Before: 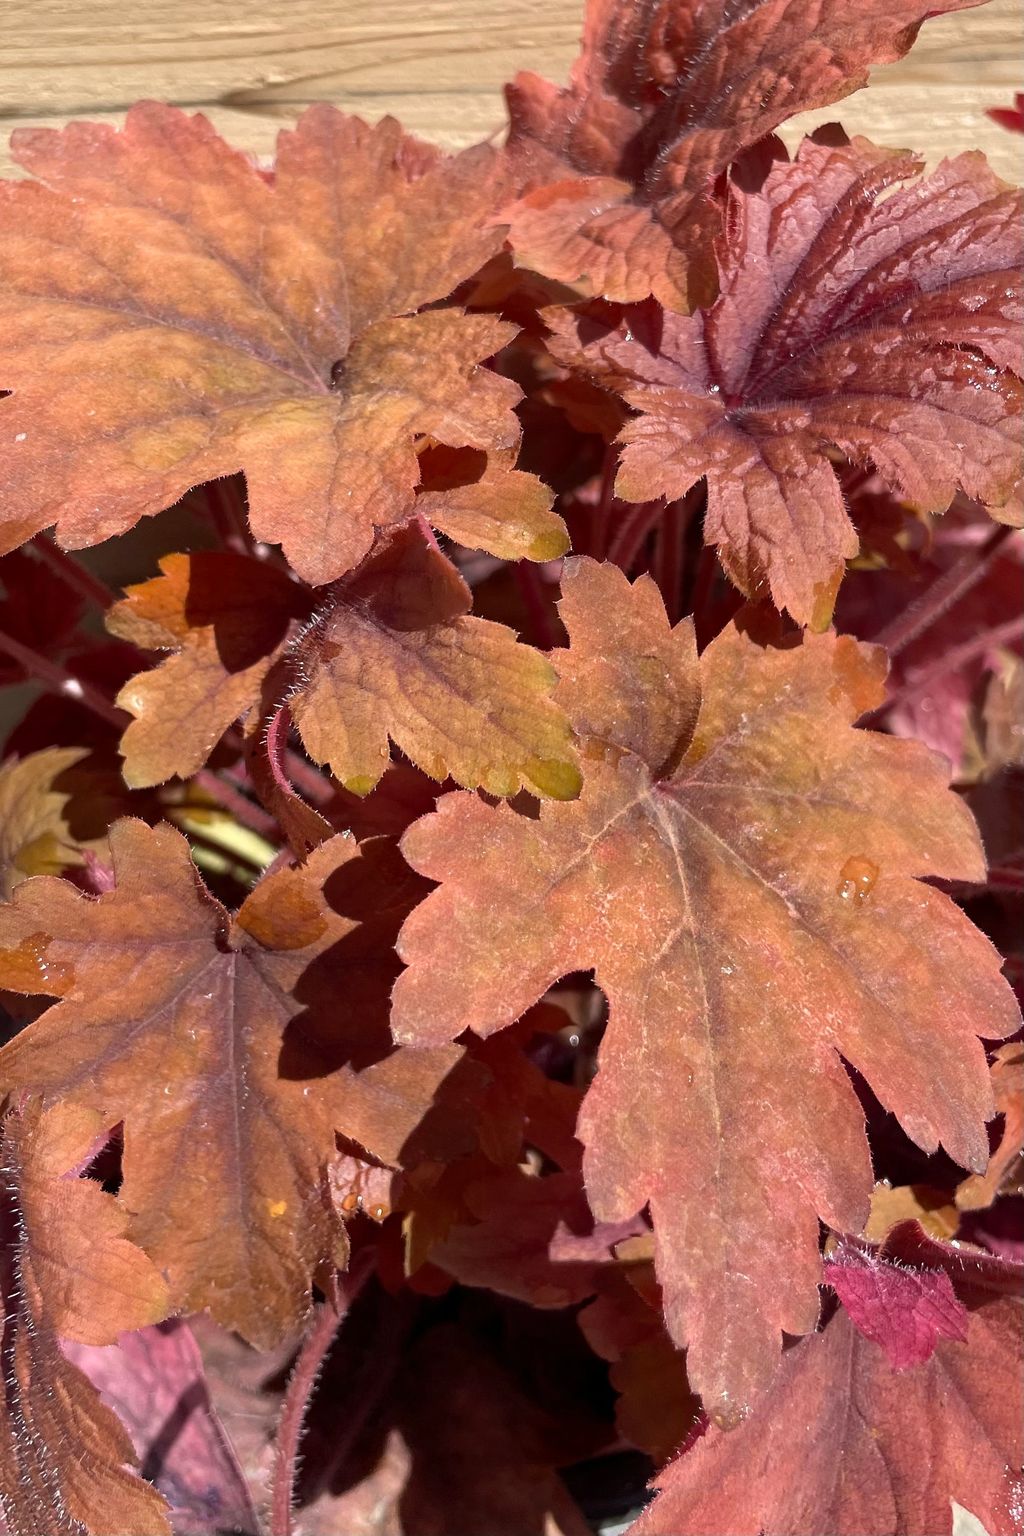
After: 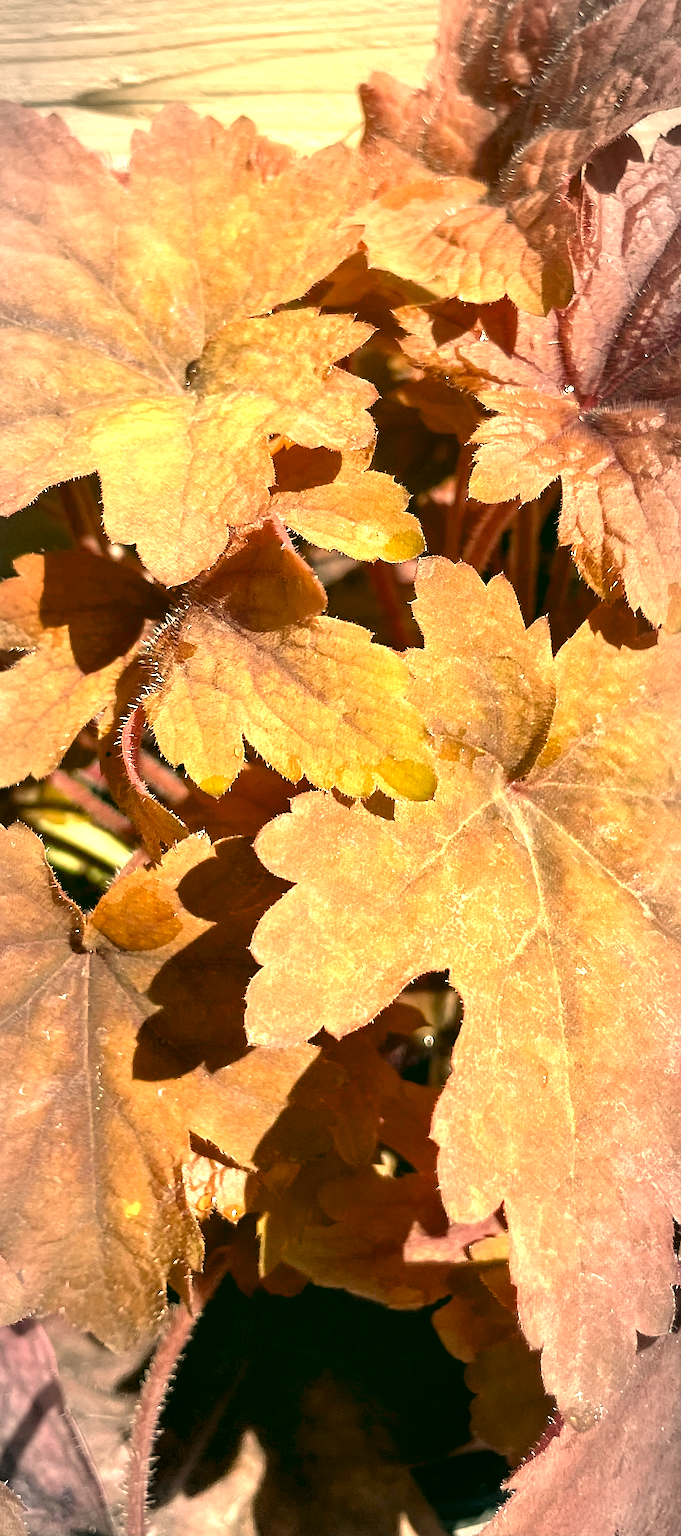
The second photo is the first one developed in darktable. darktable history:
exposure: exposure 0.95 EV, compensate highlight preservation false
crop and rotate: left 14.297%, right 19.15%
color correction: highlights a* 5.62, highlights b* 33.16, shadows a* -26.12, shadows b* 3.76
sharpen: radius 1.84, amount 0.391, threshold 1.637
tone equalizer: -8 EV -0.44 EV, -7 EV -0.396 EV, -6 EV -0.318 EV, -5 EV -0.251 EV, -3 EV 0.2 EV, -2 EV 0.327 EV, -1 EV 0.414 EV, +0 EV 0.406 EV
vignetting: automatic ratio true
color balance rgb: shadows lift › chroma 0.709%, shadows lift › hue 114.27°, perceptual saturation grading › global saturation 14.08%, perceptual saturation grading › highlights -25.146%, perceptual saturation grading › shadows 29.392%, global vibrance -23.48%
